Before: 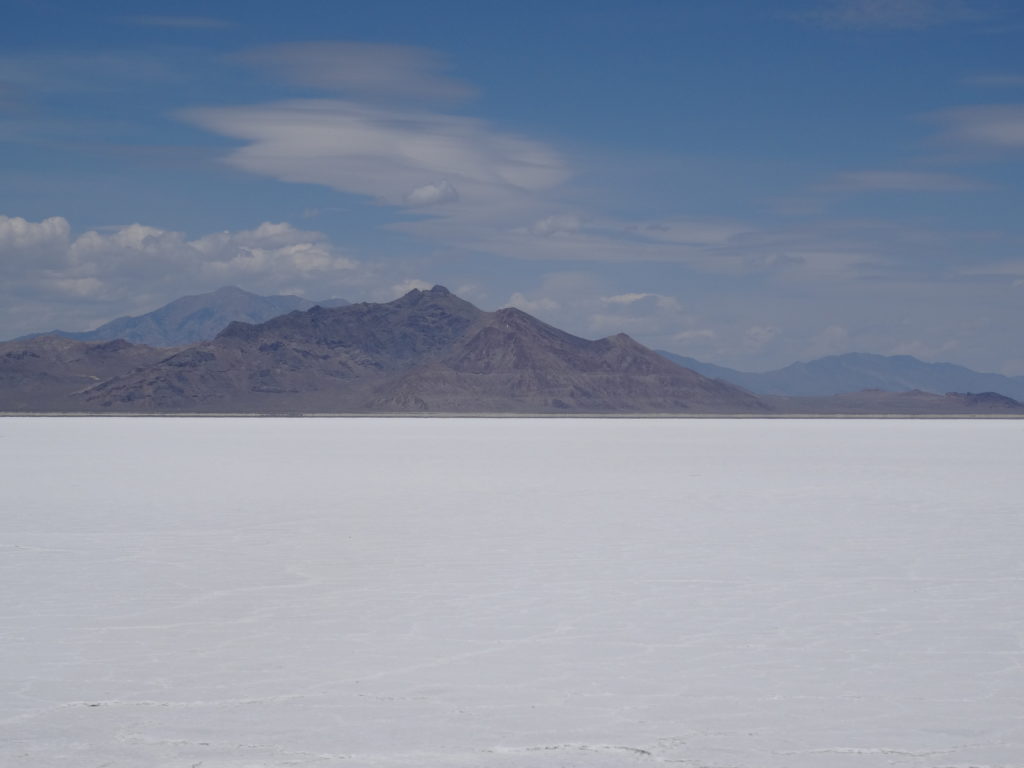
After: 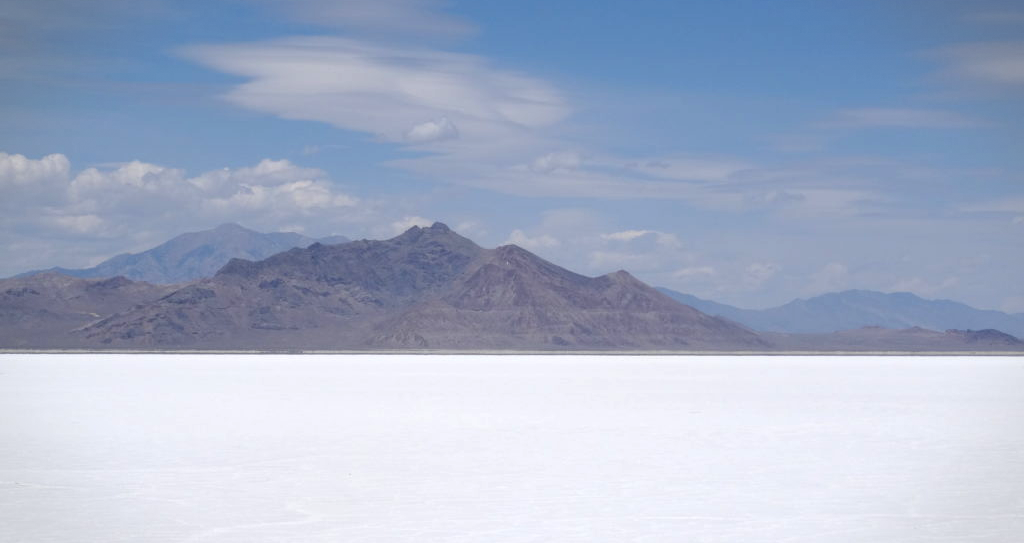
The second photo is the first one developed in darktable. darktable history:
vignetting: fall-off start 91%, fall-off radius 39.39%, brightness -0.182, saturation -0.3, width/height ratio 1.219, shape 1.3, dithering 8-bit output, unbound false
crop and rotate: top 8.293%, bottom 20.996%
exposure: exposure 0.766 EV, compensate highlight preservation false
white balance: emerald 1
